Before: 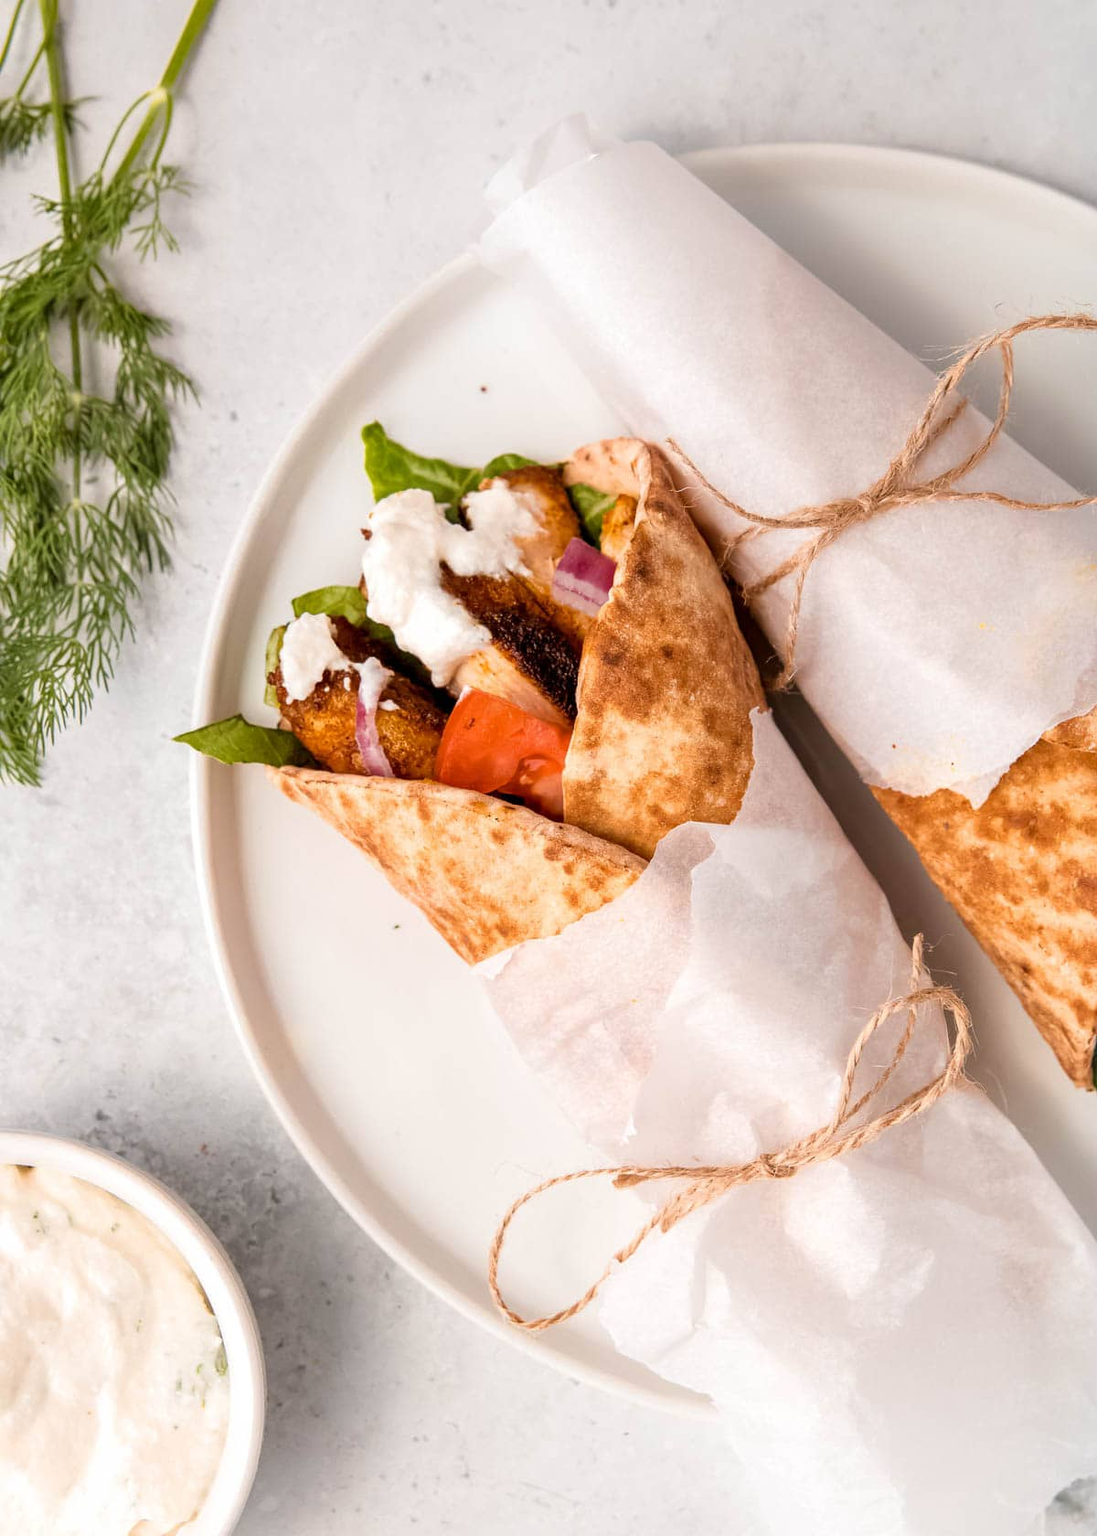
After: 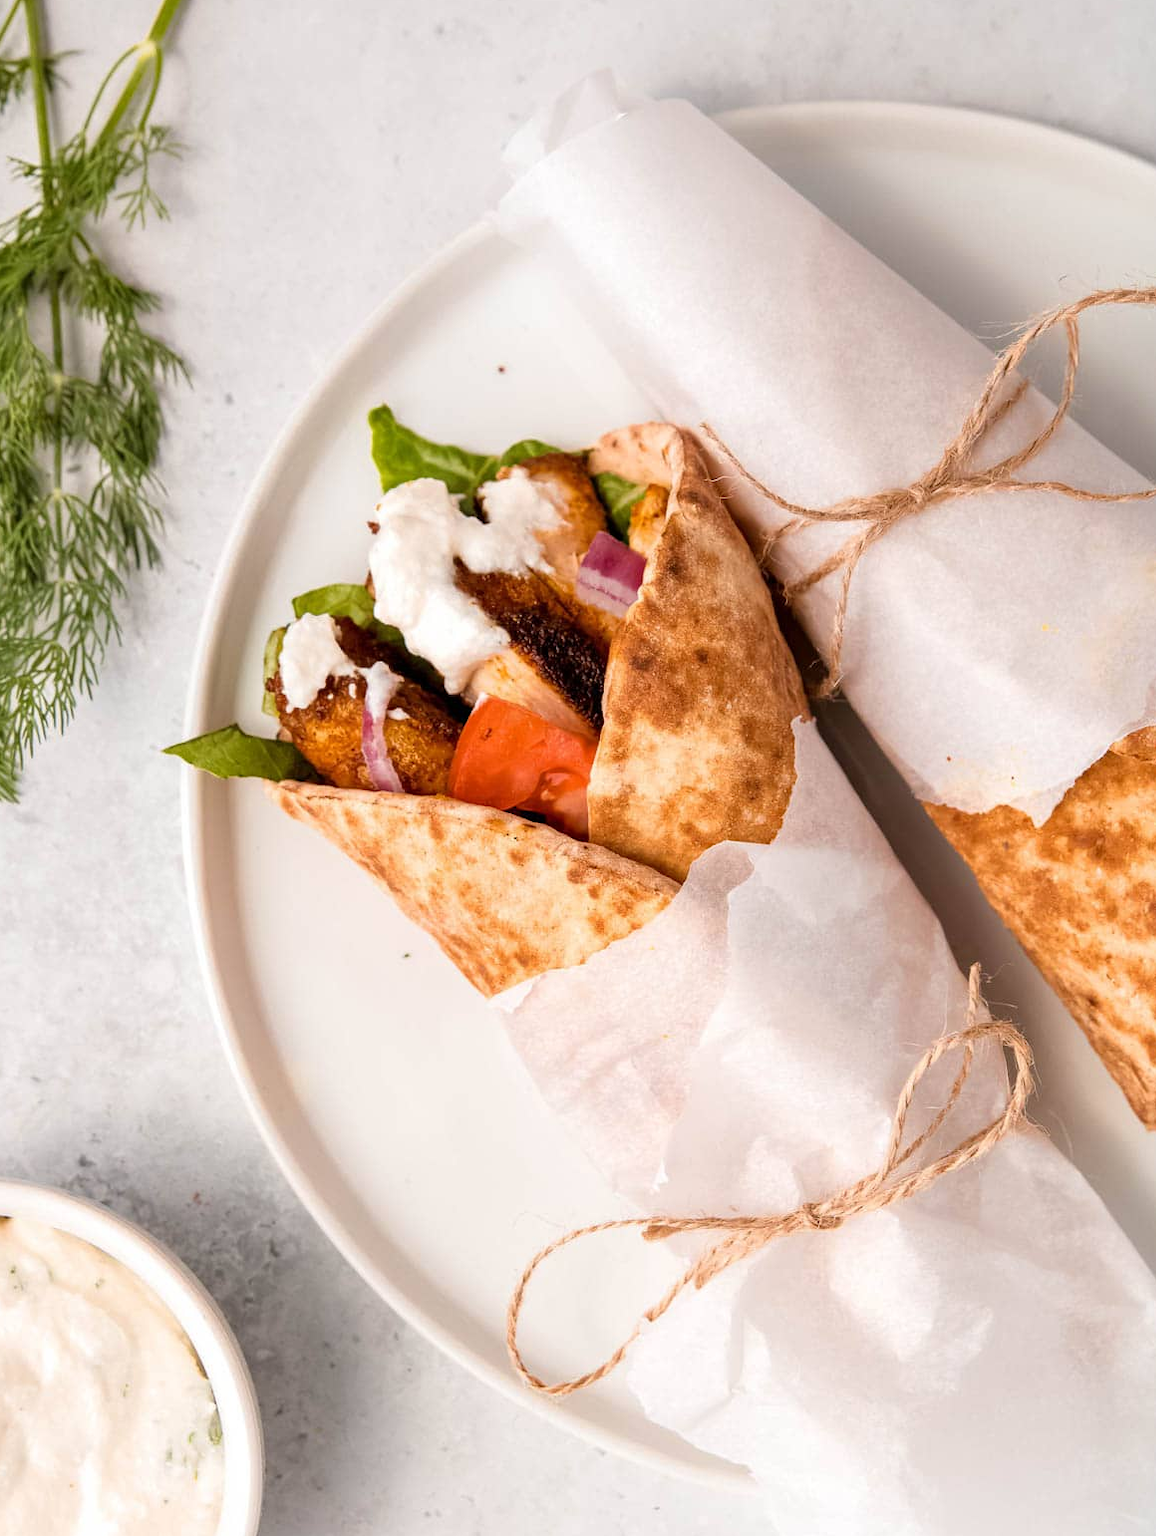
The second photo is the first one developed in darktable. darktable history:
crop: left 2.23%, top 3.306%, right 1.04%, bottom 4.939%
